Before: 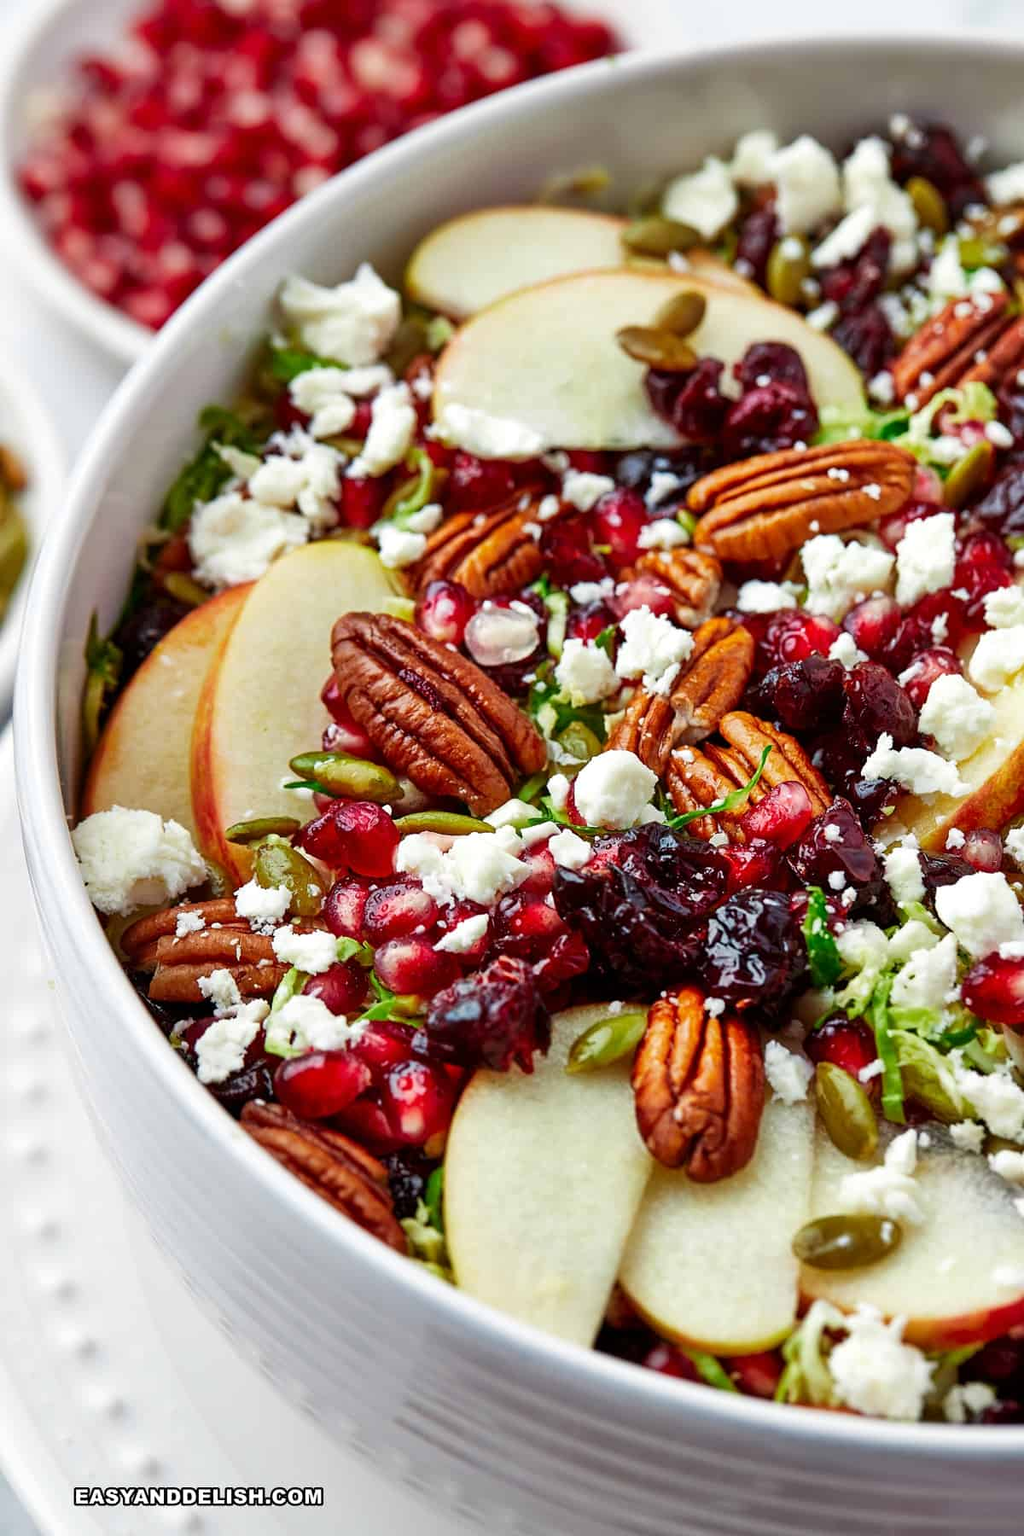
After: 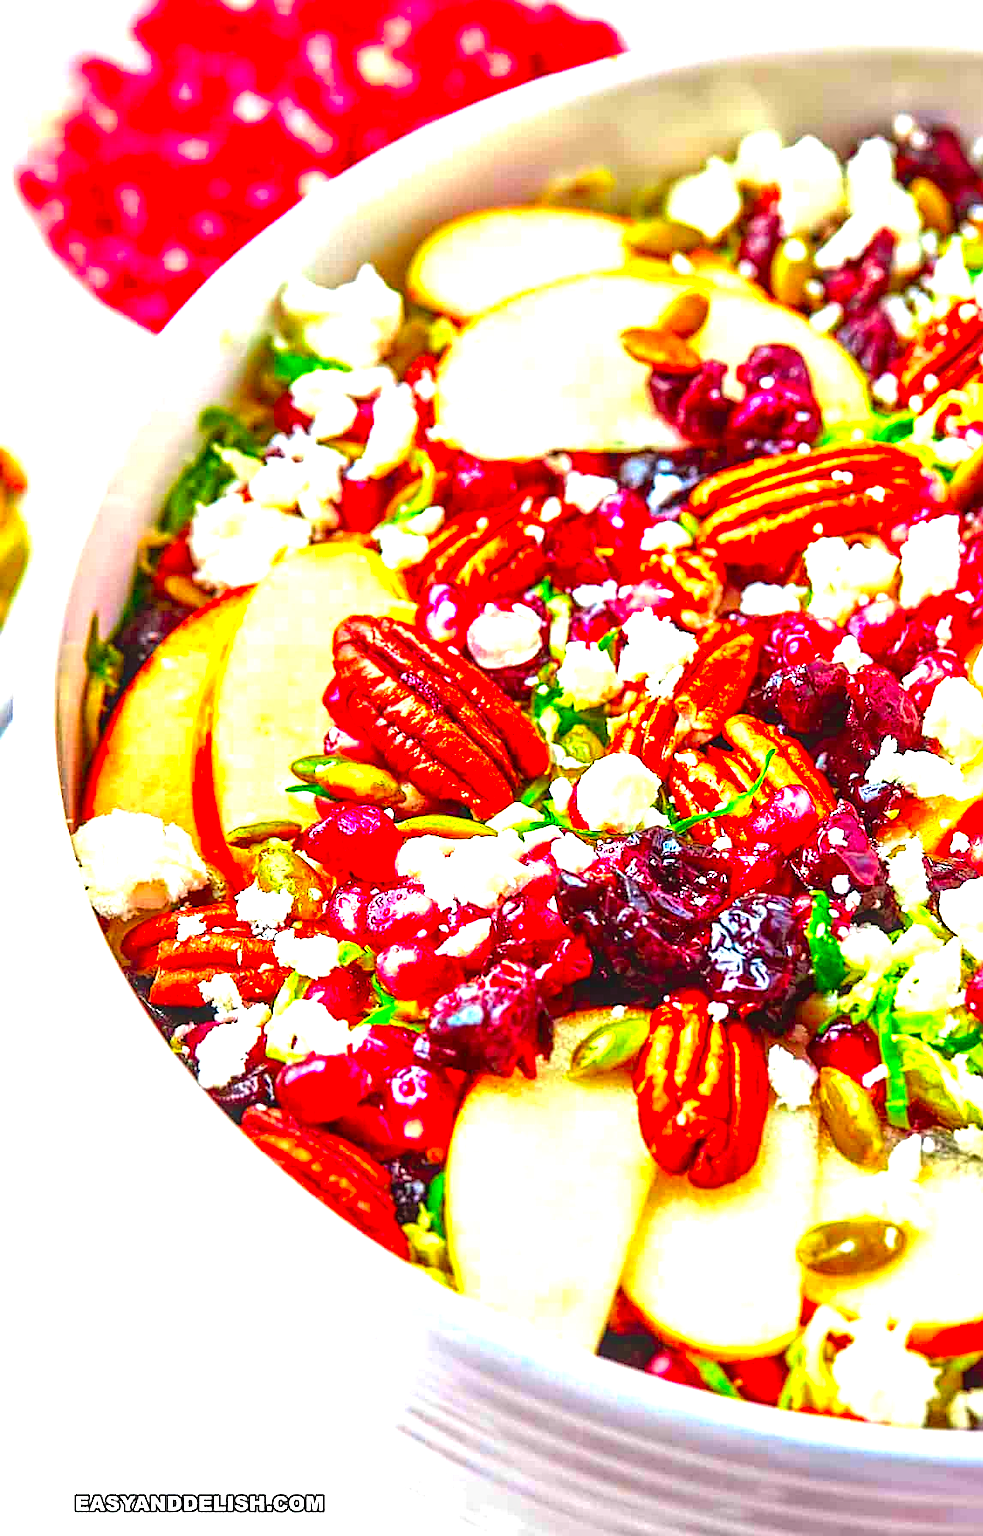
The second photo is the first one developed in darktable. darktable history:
crop: right 4.403%, bottom 0.042%
color correction: highlights b* 0.064, saturation 2.14
tone equalizer: edges refinement/feathering 500, mask exposure compensation -1.57 EV, preserve details no
exposure: black level correction 0, exposure 1.531 EV, compensate highlight preservation false
local contrast: detail 130%
sharpen: on, module defaults
